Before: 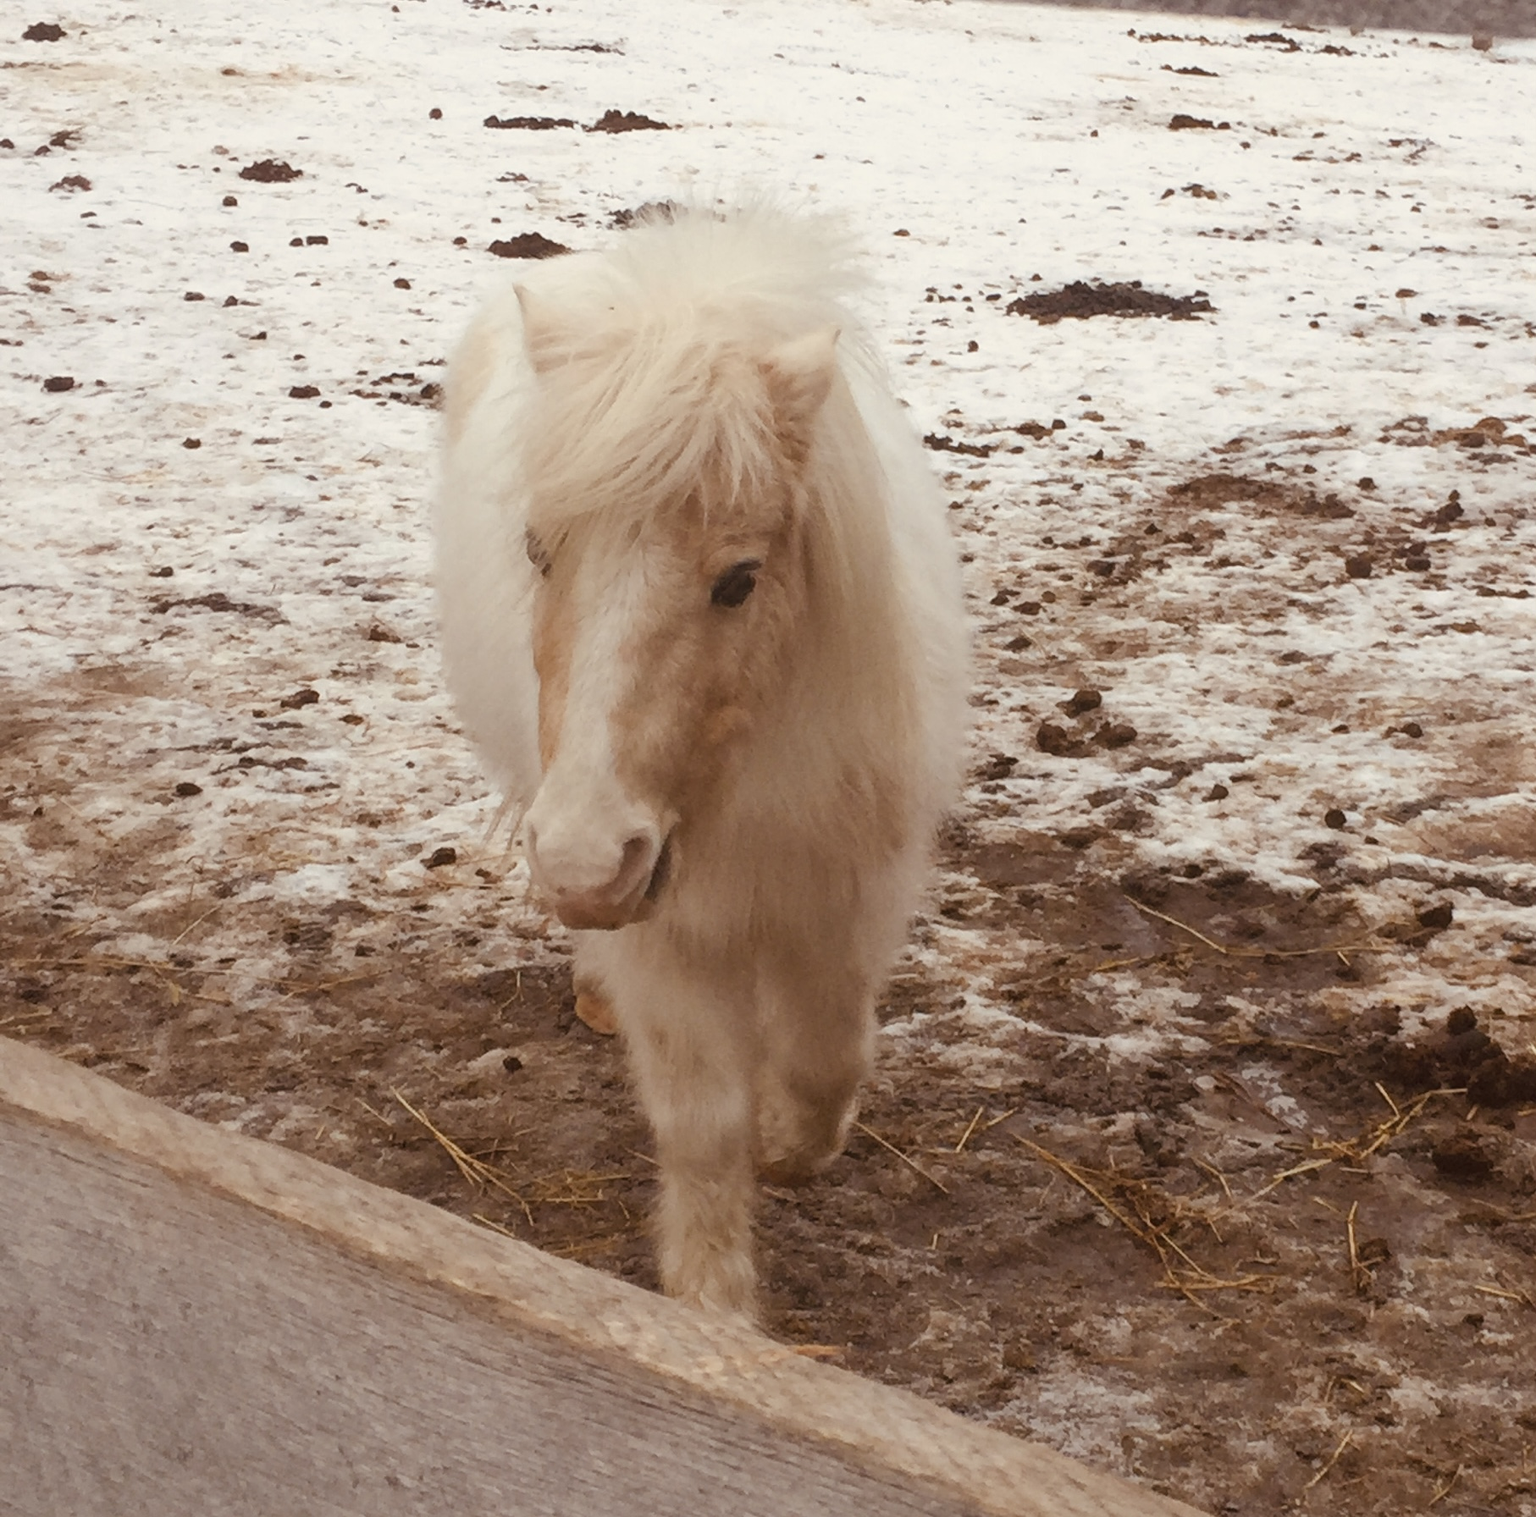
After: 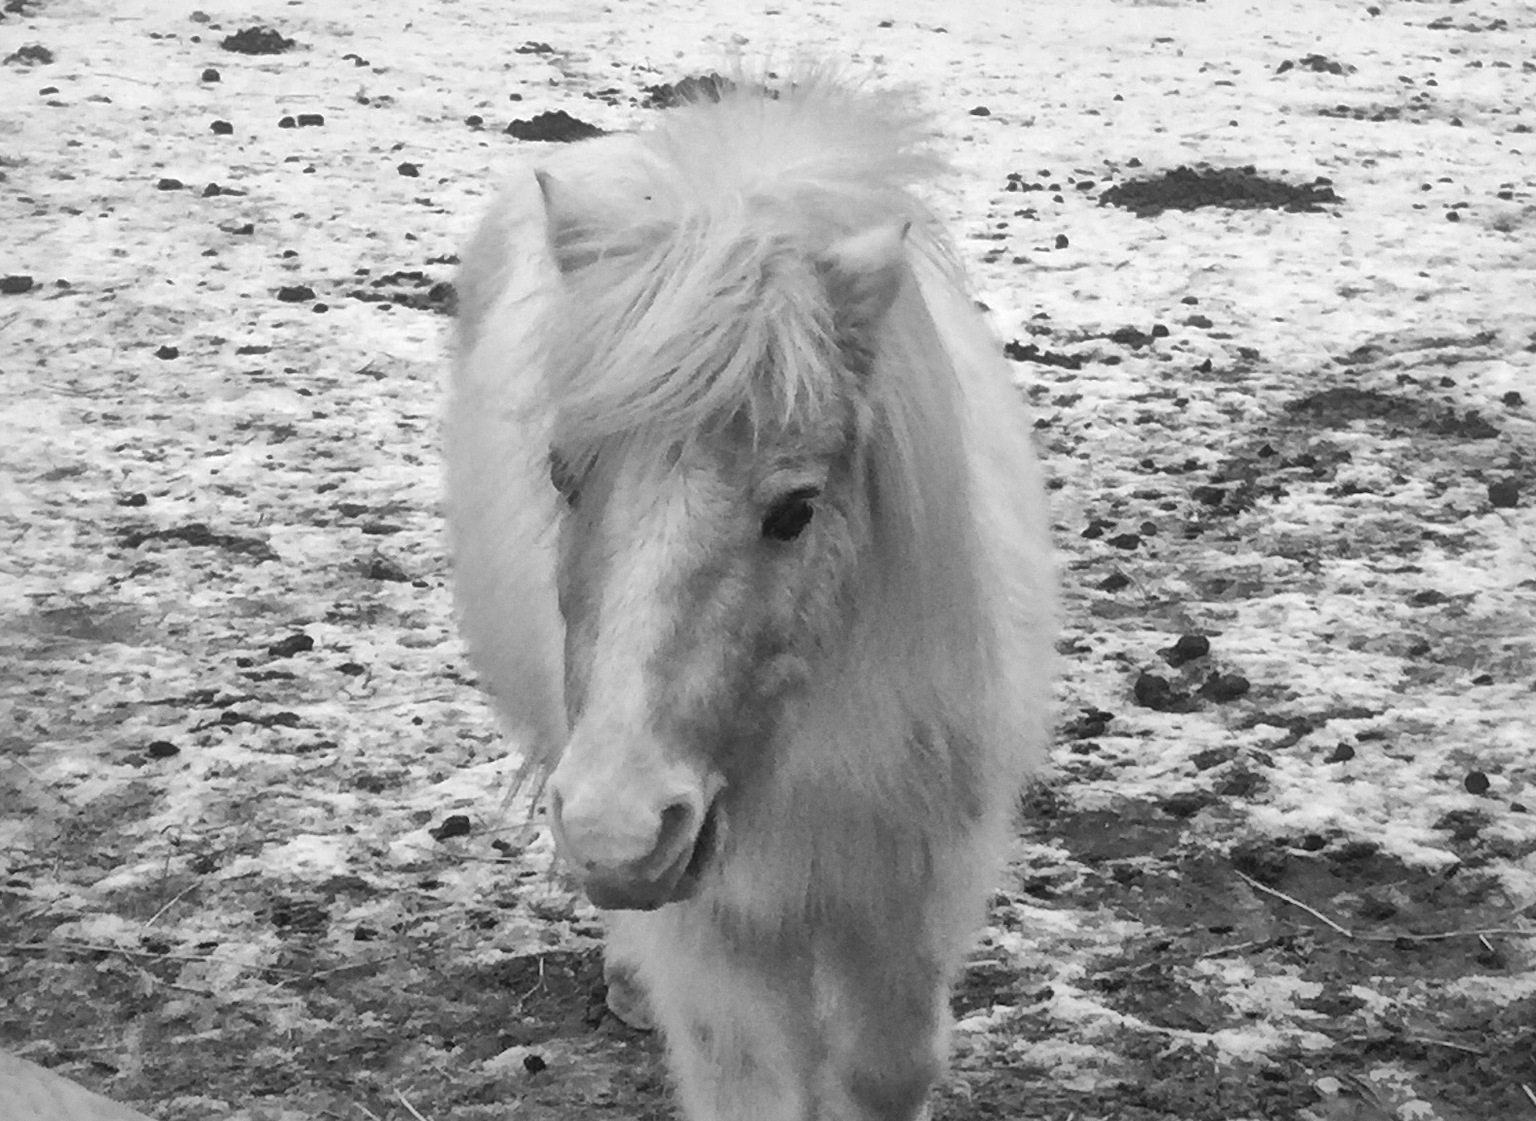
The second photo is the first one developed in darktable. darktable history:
local contrast: mode bilateral grid, contrast 20, coarseness 50, detail 171%, midtone range 0.2
grain: coarseness 0.09 ISO, strength 10%
white balance: red 0.982, blue 1.018
contrast brightness saturation: contrast 0.07, brightness 0.08, saturation 0.18
crop: left 3.015%, top 8.969%, right 9.647%, bottom 26.457%
shadows and highlights: on, module defaults
monochrome: size 1
